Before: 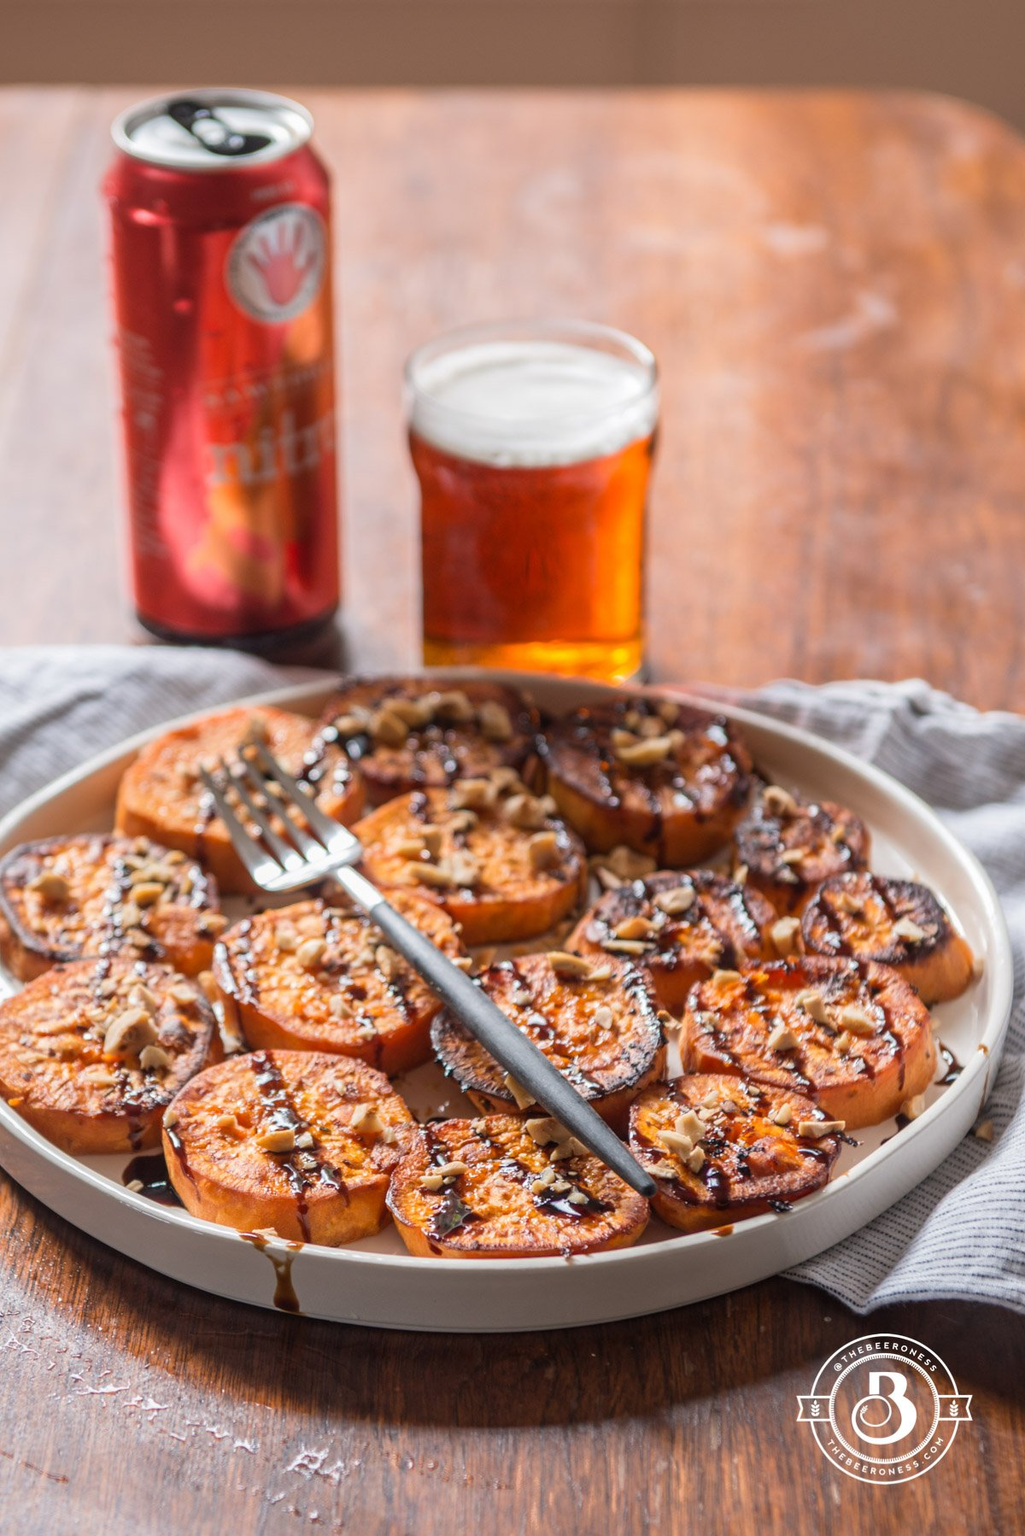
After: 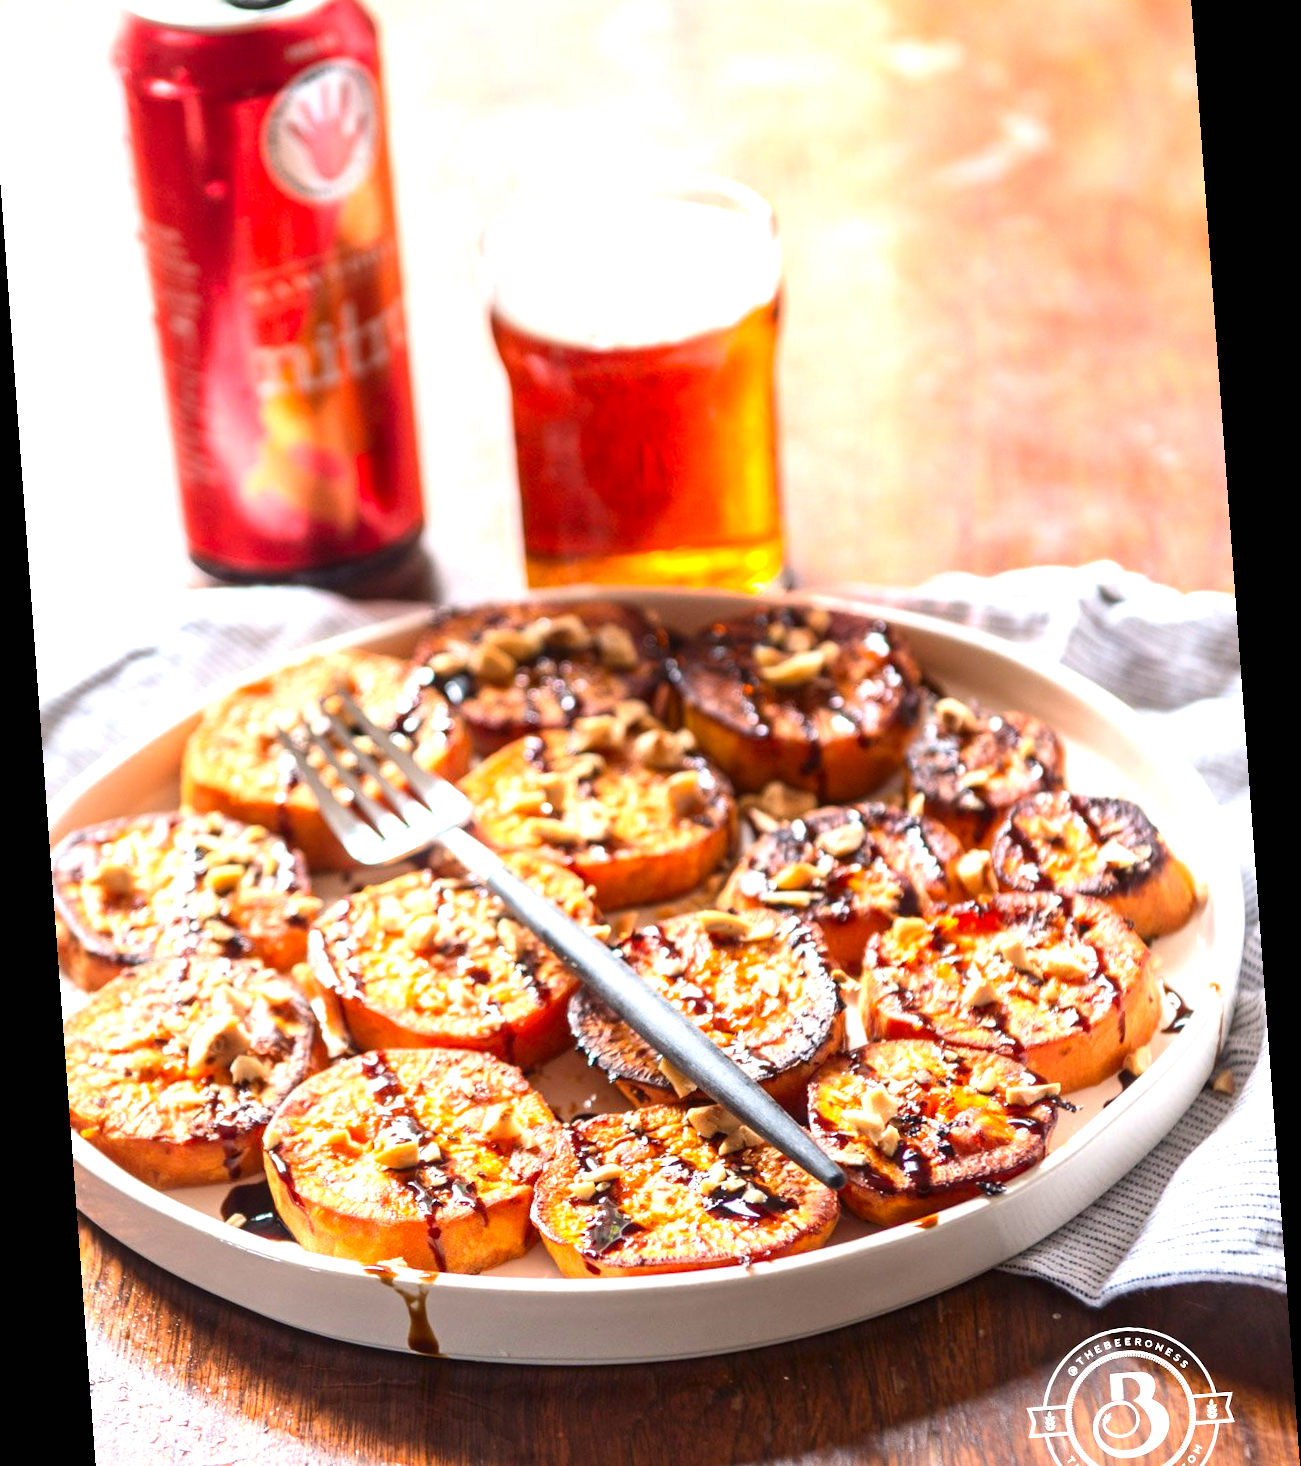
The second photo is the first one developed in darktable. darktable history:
crop and rotate: left 1.814%, top 12.818%, right 0.25%, bottom 9.225%
contrast brightness saturation: contrast 0.13, brightness -0.05, saturation 0.16
rotate and perspective: rotation -4.25°, automatic cropping off
exposure: black level correction 0, exposure 1.2 EV, compensate highlight preservation false
